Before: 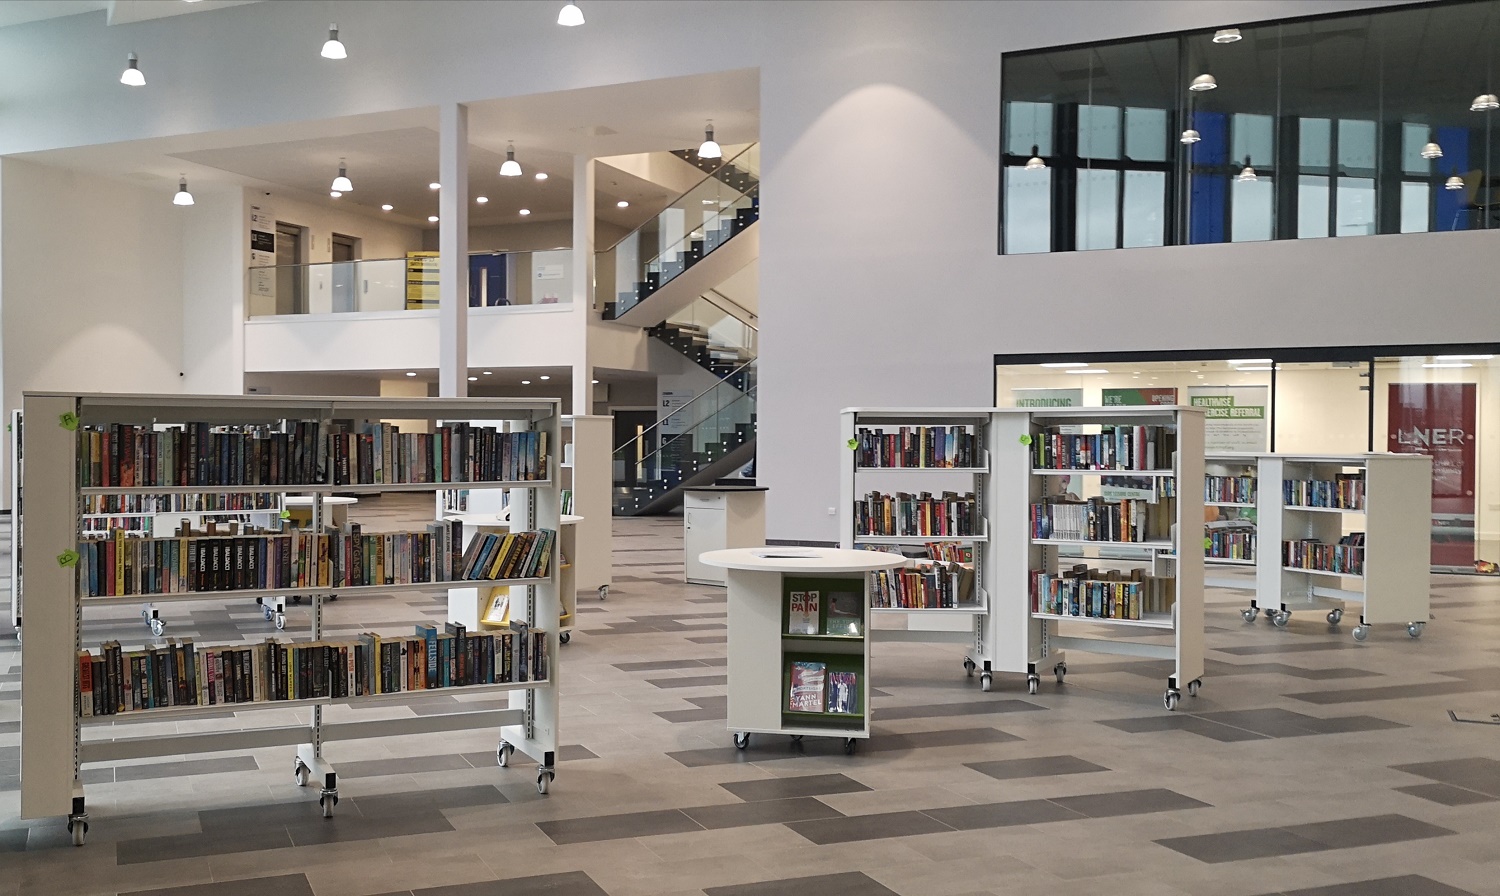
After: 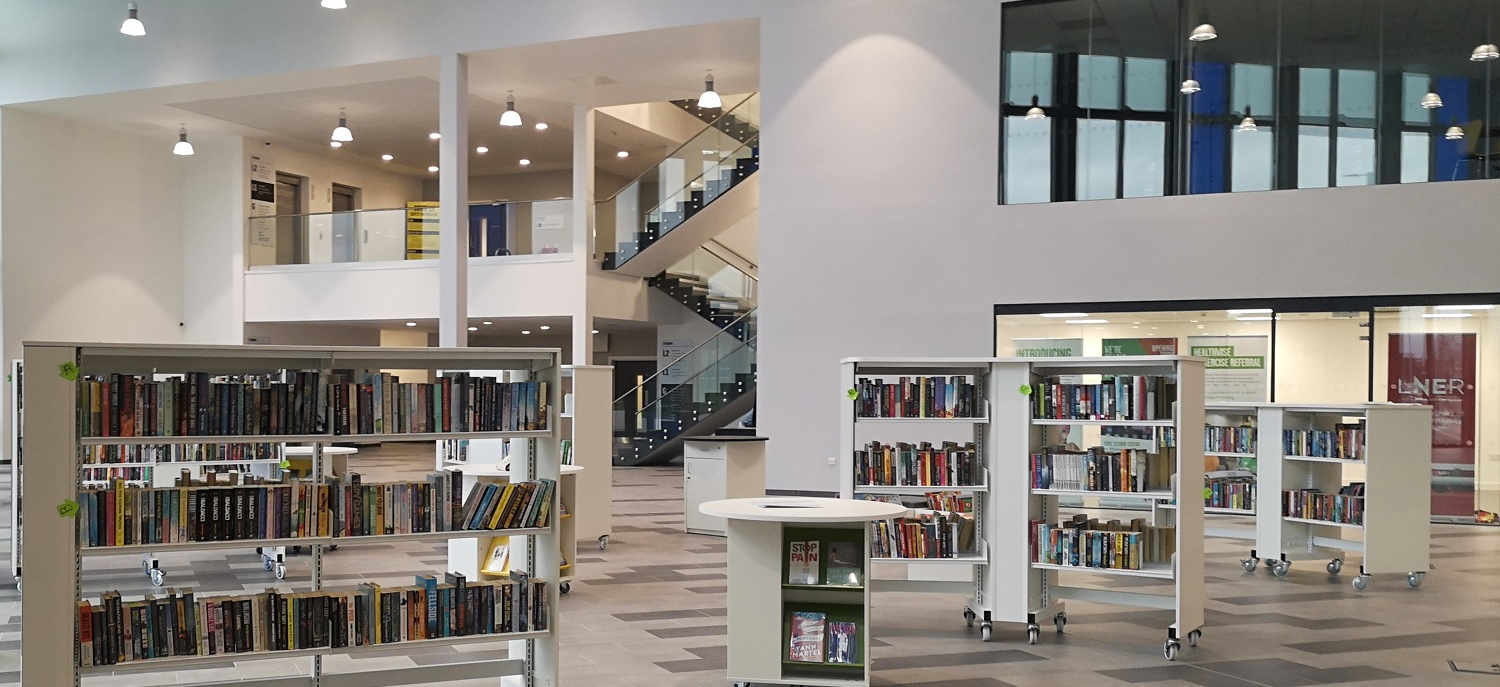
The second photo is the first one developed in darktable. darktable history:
crop: top 5.667%, bottom 17.637%
color balance rgb: shadows fall-off 101%, linear chroma grading › mid-tones 7.63%, perceptual saturation grading › mid-tones 11.68%, mask middle-gray fulcrum 22.45%, global vibrance 10.11%, saturation formula JzAzBz (2021)
